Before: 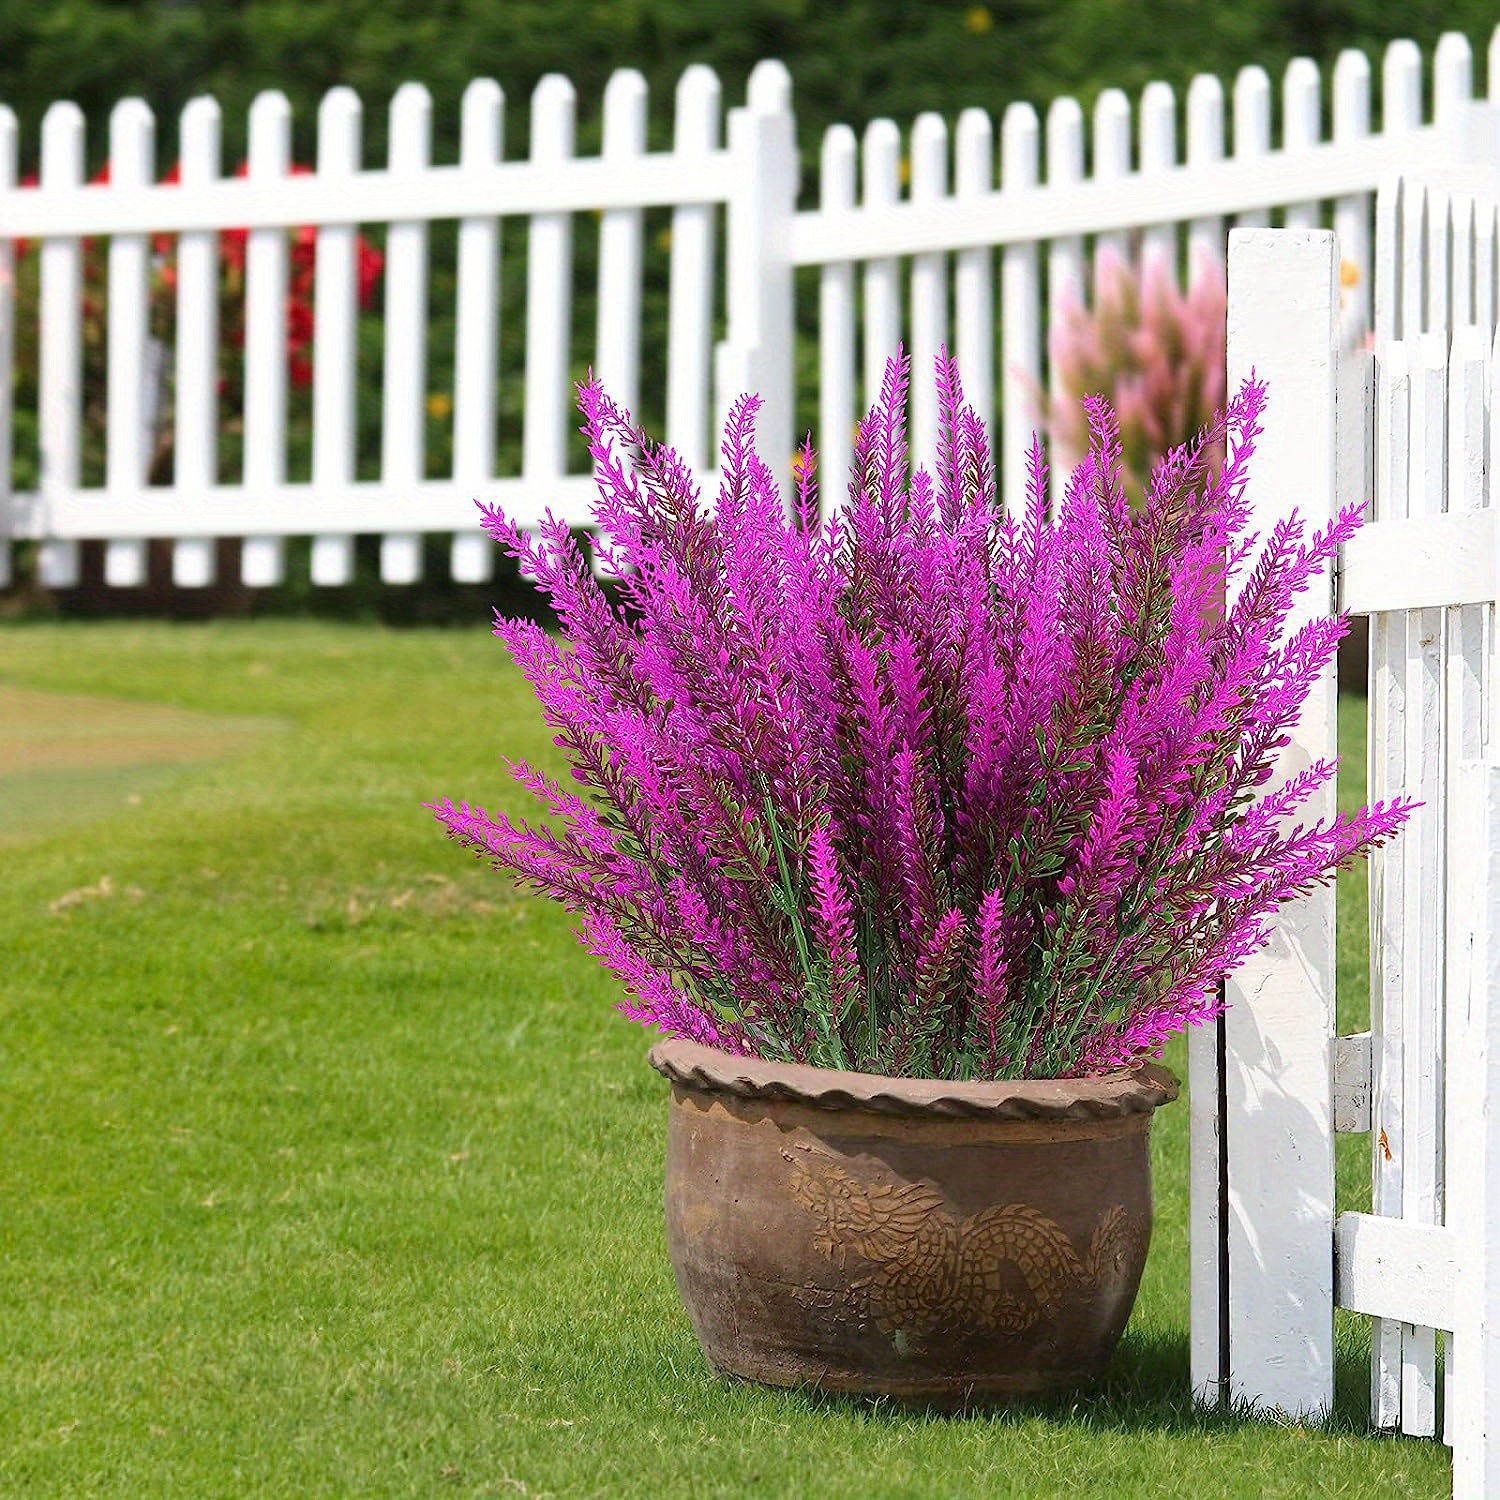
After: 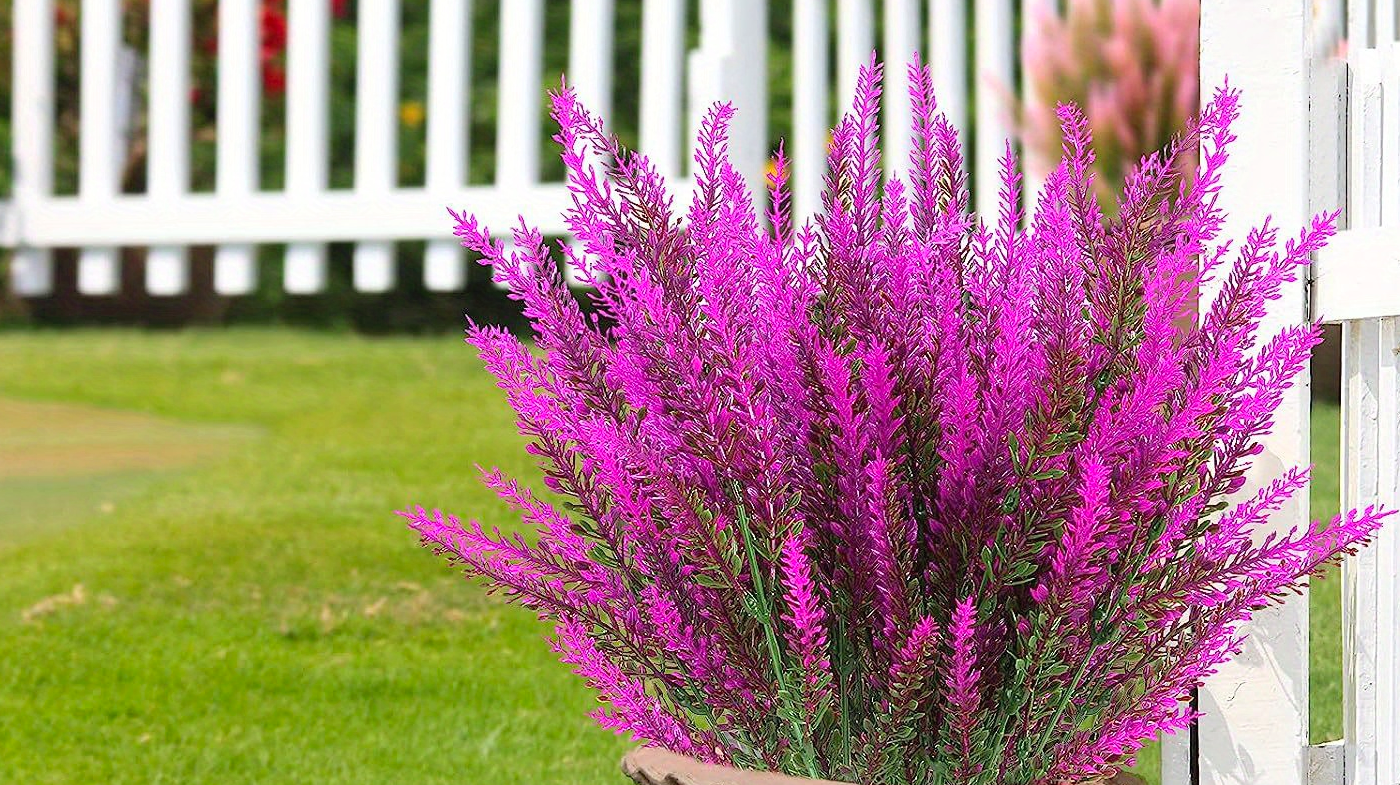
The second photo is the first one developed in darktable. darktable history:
crop: left 1.852%, top 19.533%, right 4.752%, bottom 28.102%
contrast brightness saturation: contrast 0.034, brightness 0.064, saturation 0.13
